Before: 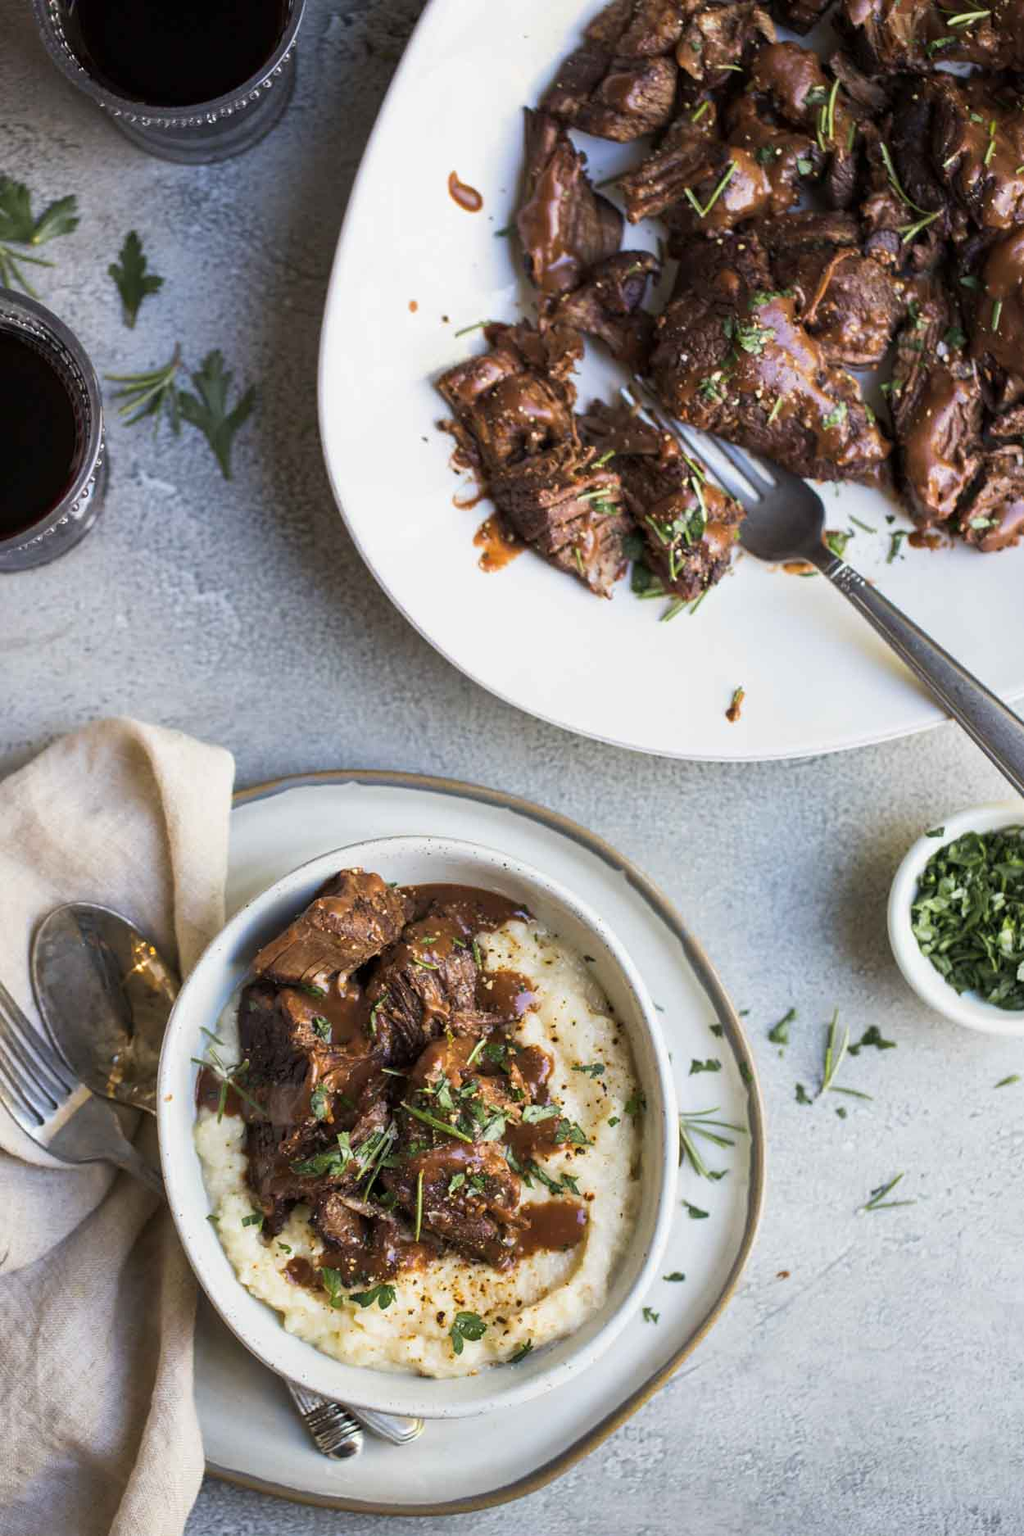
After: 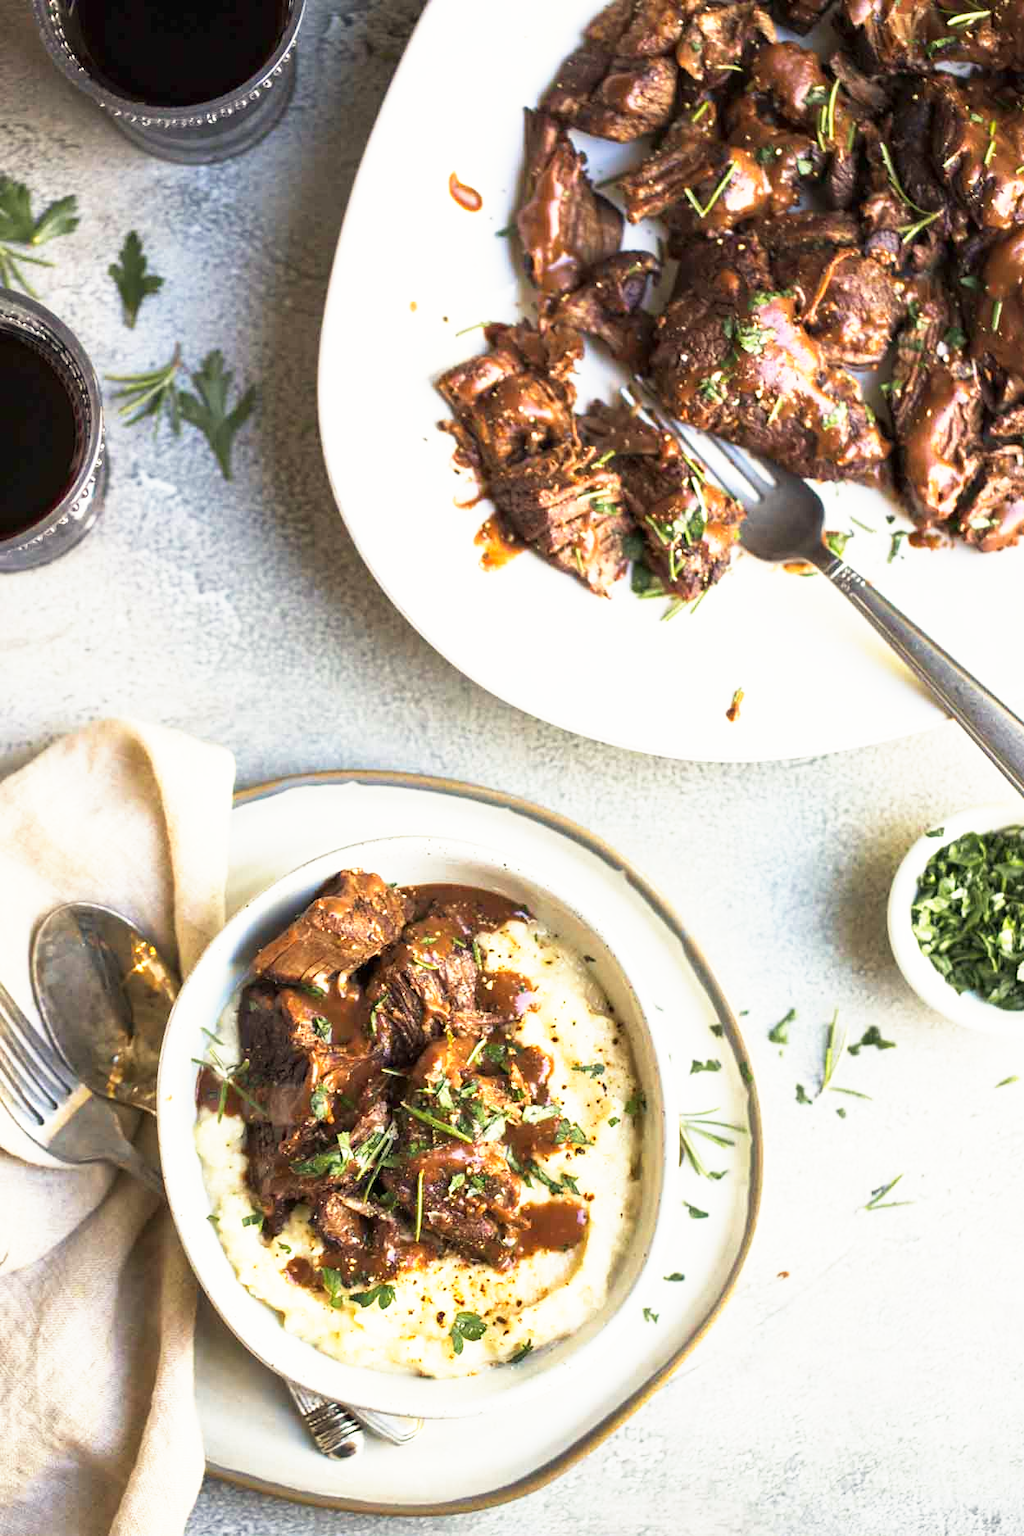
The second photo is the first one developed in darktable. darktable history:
white balance: red 1.029, blue 0.92
exposure: black level correction 0, compensate exposure bias true, compensate highlight preservation false
color zones: curves: ch1 [(0, 0.523) (0.143, 0.545) (0.286, 0.52) (0.429, 0.506) (0.571, 0.503) (0.714, 0.503) (0.857, 0.508) (1, 0.523)]
base curve: curves: ch0 [(0, 0) (0.495, 0.917) (1, 1)], preserve colors none
